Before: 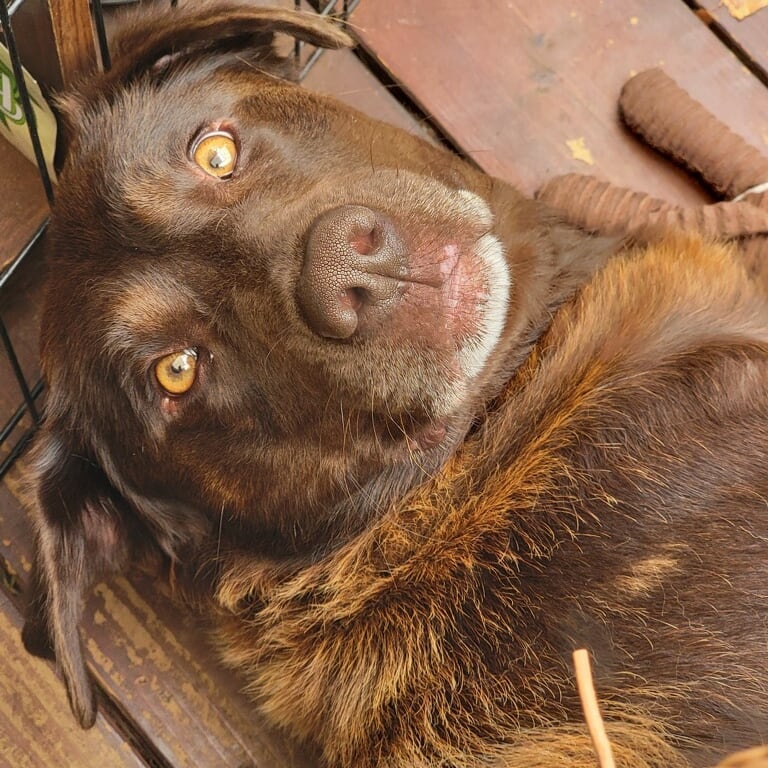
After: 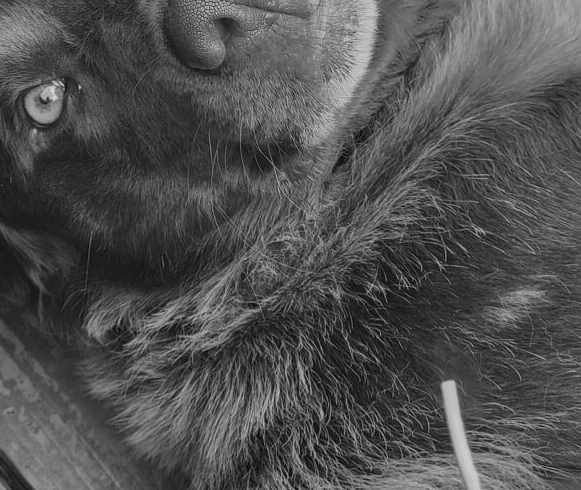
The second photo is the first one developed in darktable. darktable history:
tone equalizer: -7 EV 0.13 EV, smoothing diameter 25%, edges refinement/feathering 10, preserve details guided filter
crop and rotate: left 17.299%, top 35.115%, right 7.015%, bottom 1.024%
monochrome: a 79.32, b 81.83, size 1.1
